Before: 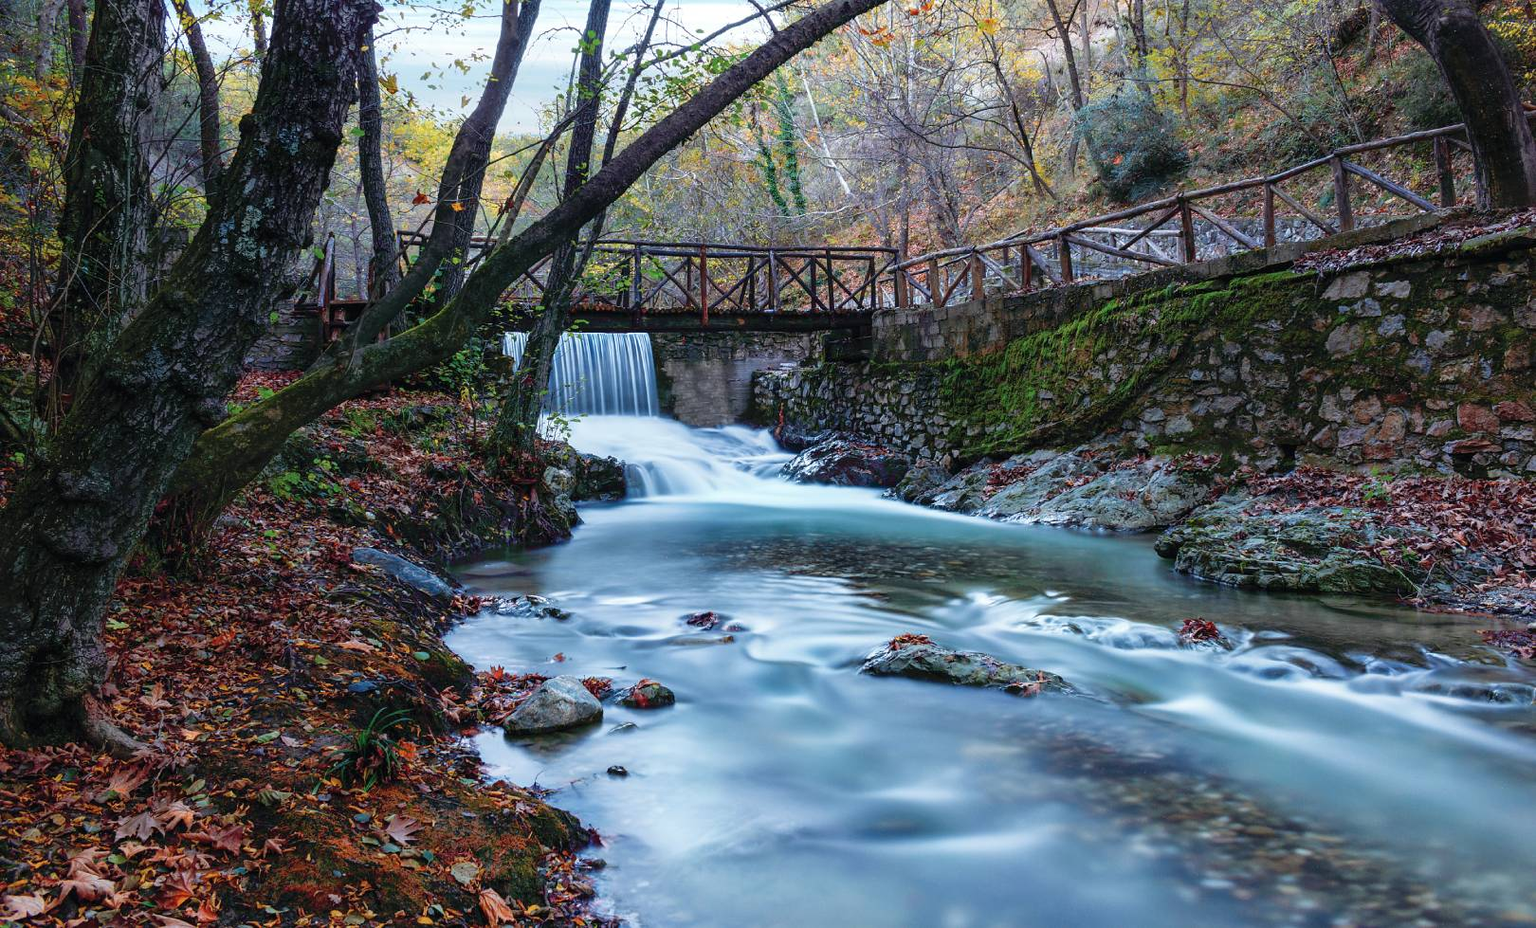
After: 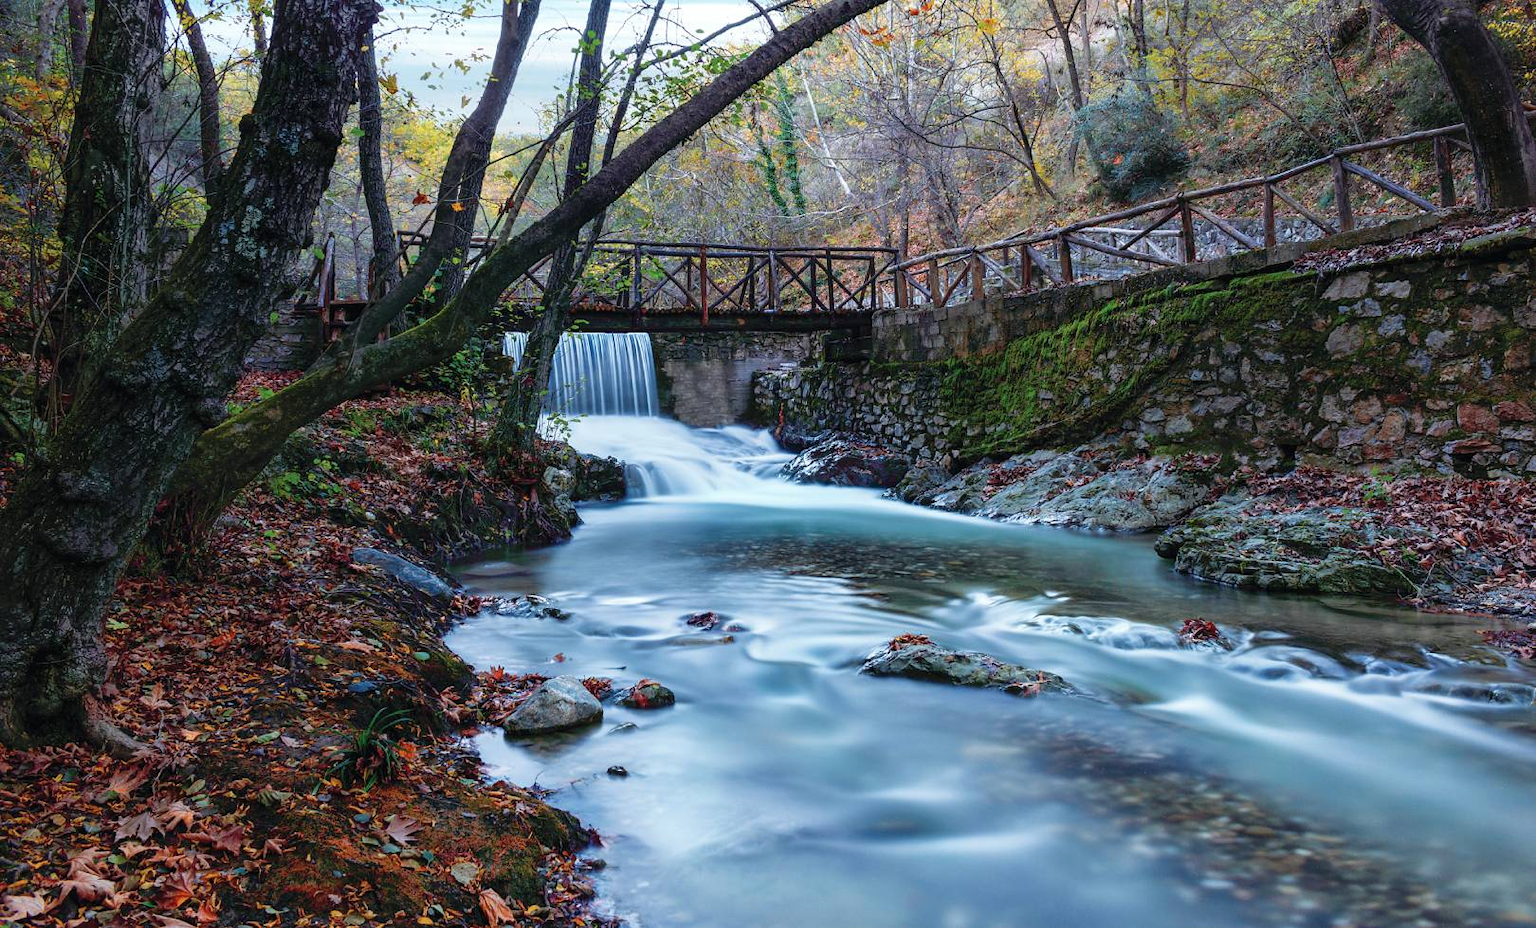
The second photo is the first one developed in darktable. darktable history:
color correction: highlights a* -0.322, highlights b* -0.123
